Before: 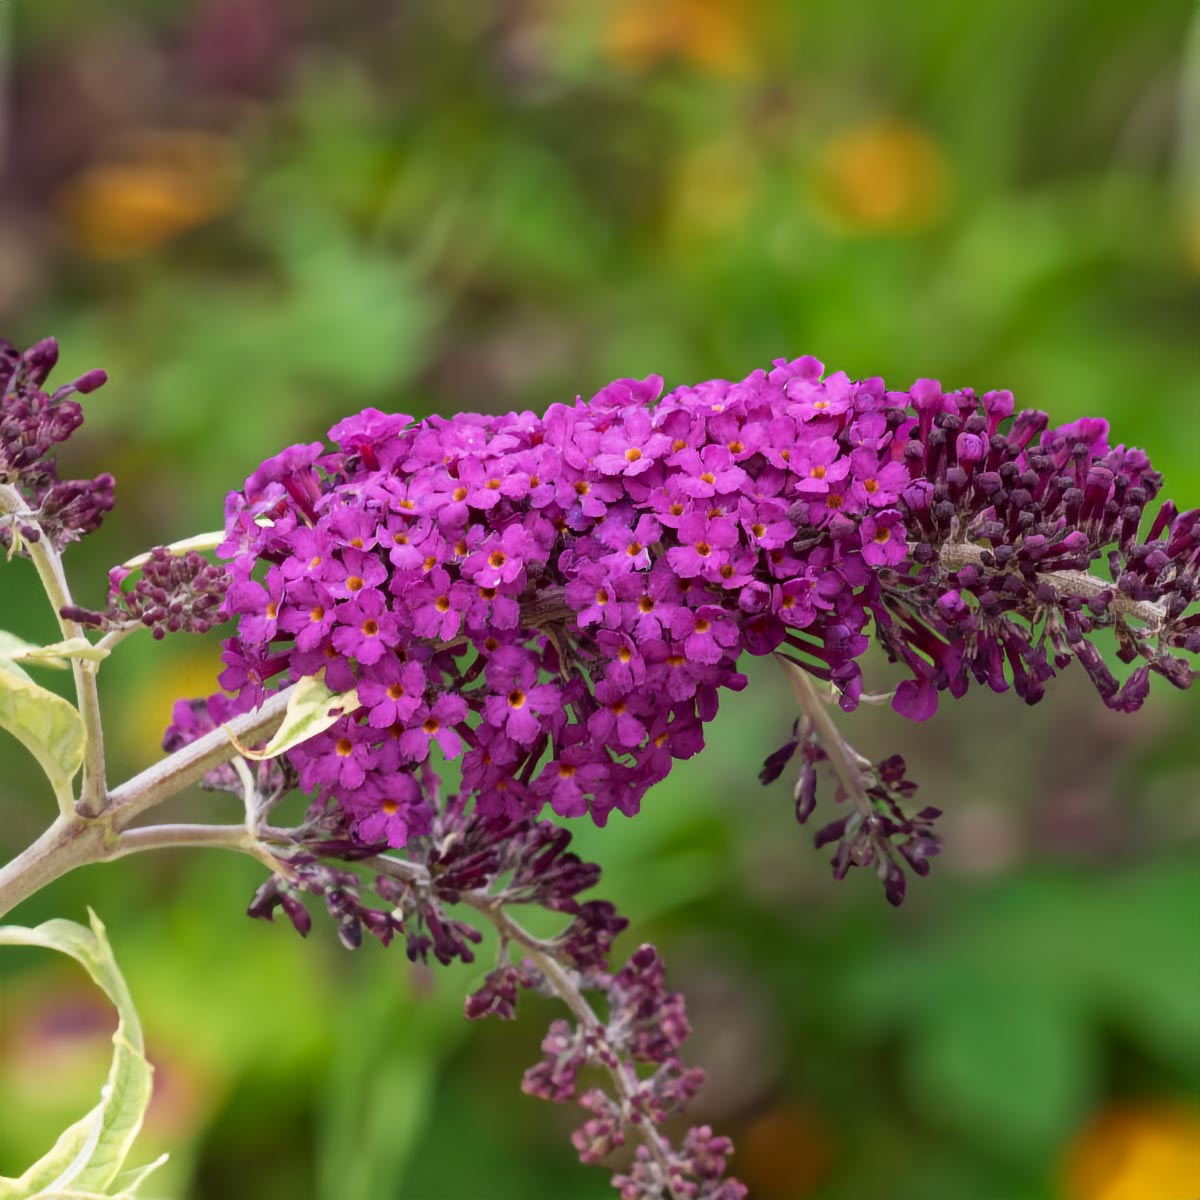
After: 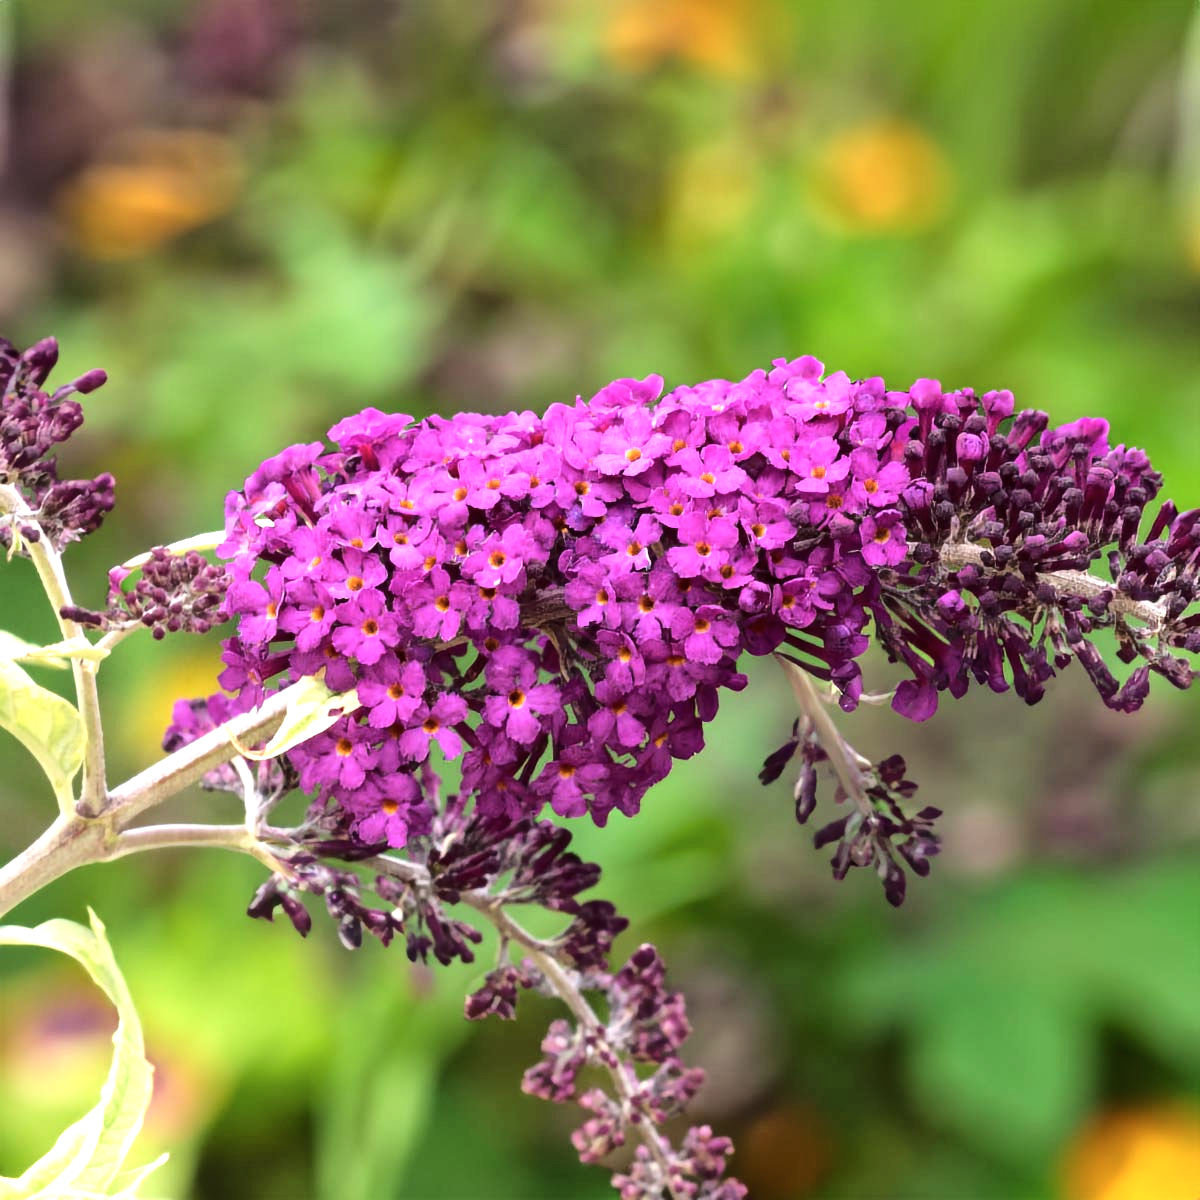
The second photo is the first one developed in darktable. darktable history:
contrast brightness saturation: saturation -0.058
base curve: curves: ch0 [(0, 0) (0.073, 0.04) (0.157, 0.139) (0.492, 0.492) (0.758, 0.758) (1, 1)]
exposure: black level correction 0, exposure 0.894 EV, compensate highlight preservation false
